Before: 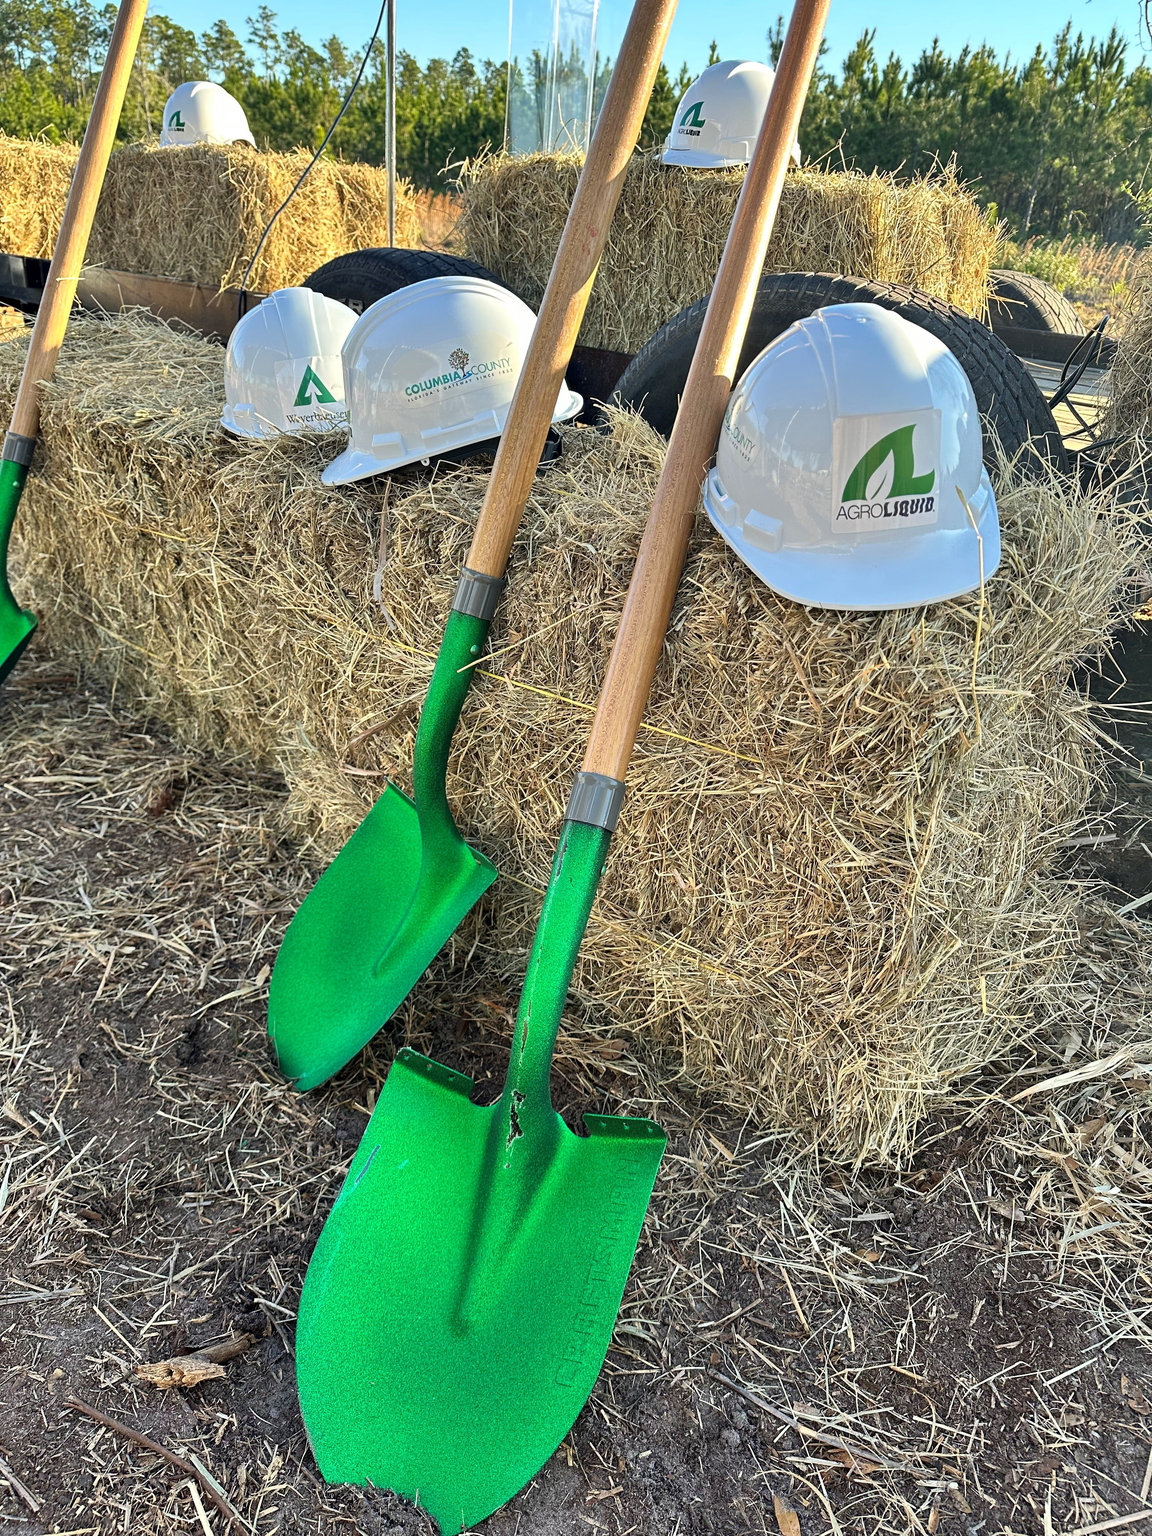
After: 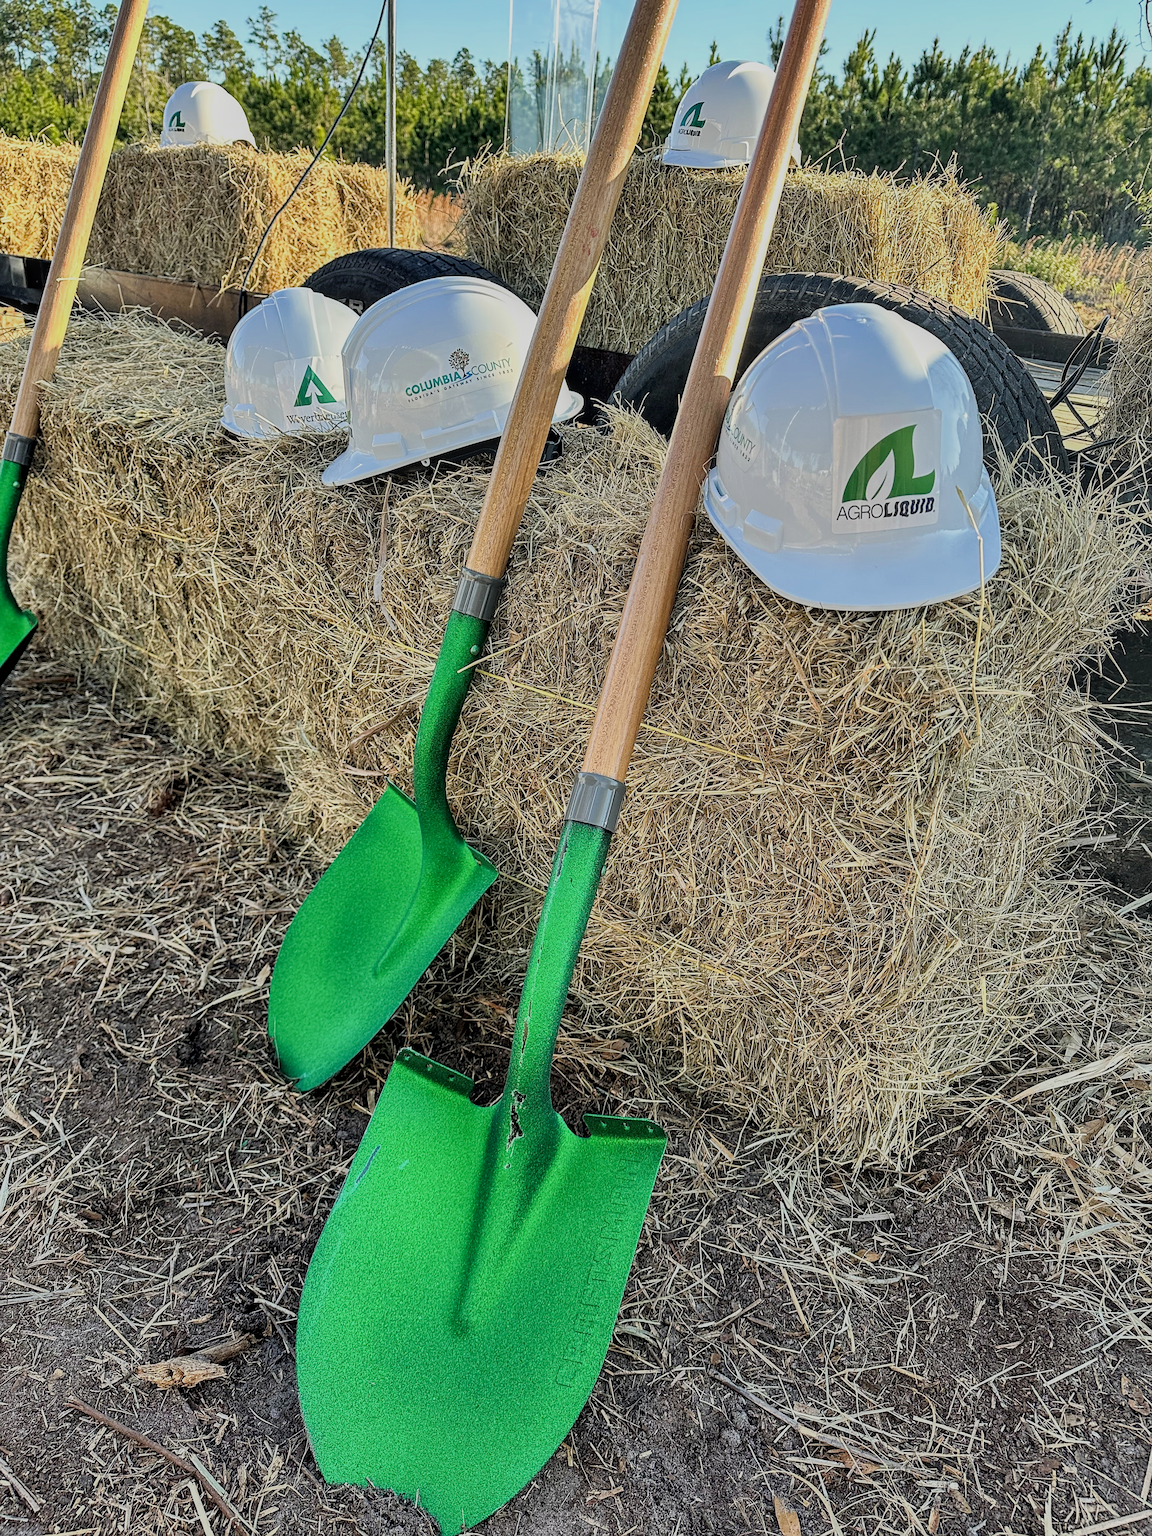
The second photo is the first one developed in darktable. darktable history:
local contrast: on, module defaults
filmic rgb: black relative exposure -7.65 EV, white relative exposure 4.56 EV, hardness 3.61, iterations of high-quality reconstruction 0
sharpen: on, module defaults
